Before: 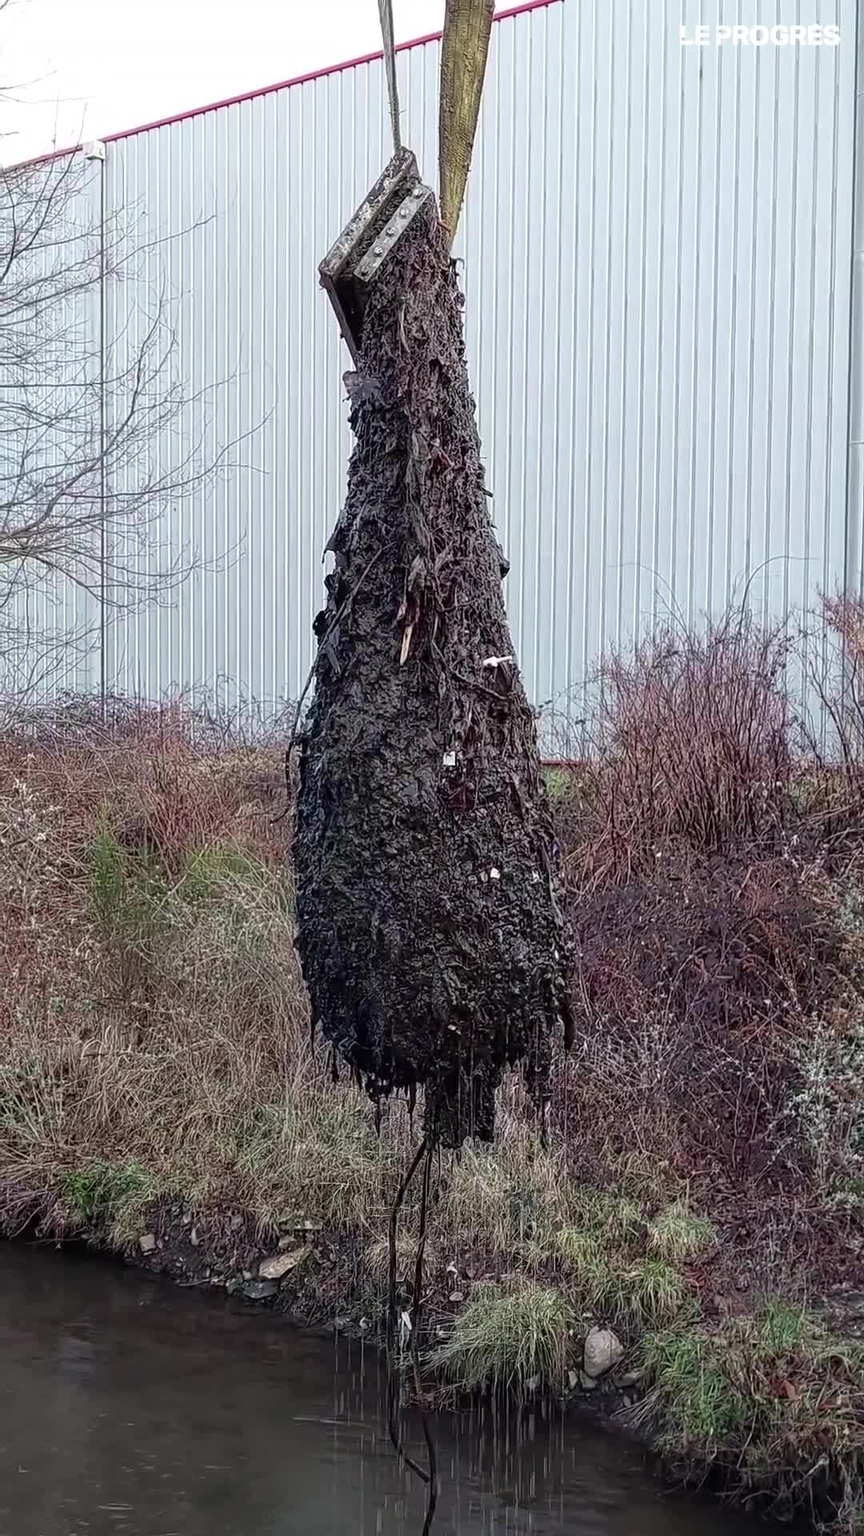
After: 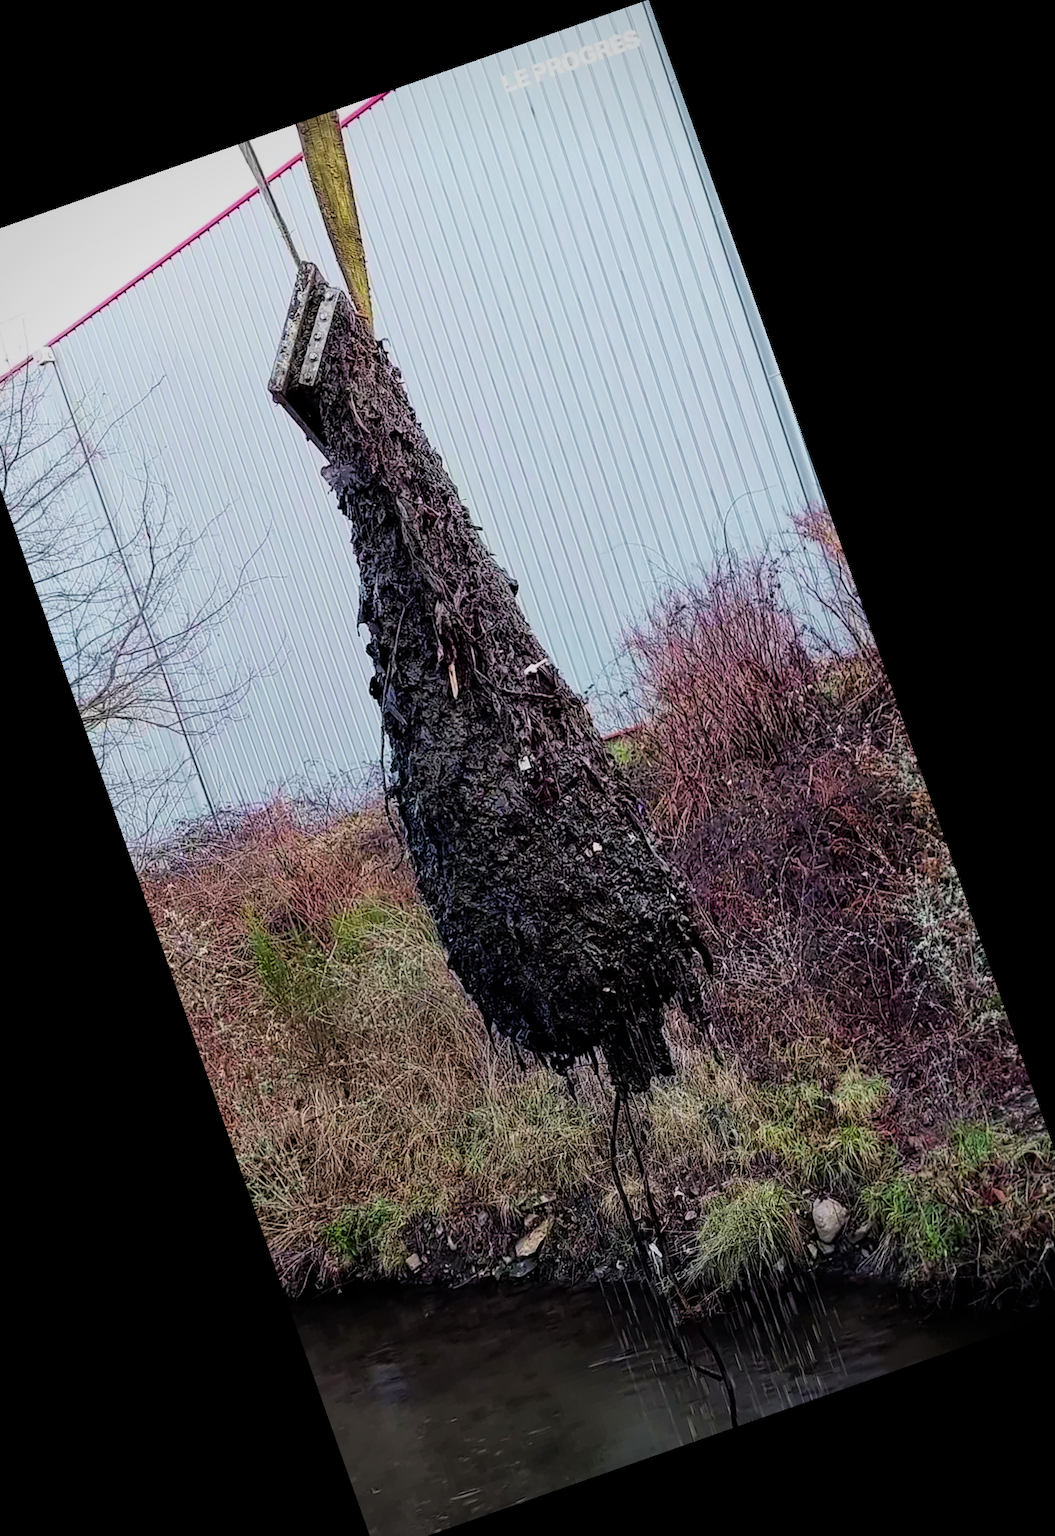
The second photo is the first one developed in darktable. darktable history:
color contrast: green-magenta contrast 1.55, blue-yellow contrast 1.83
crop and rotate: angle 19.43°, left 6.812%, right 4.125%, bottom 1.087%
vignetting: on, module defaults
filmic rgb: black relative exposure -7.65 EV, white relative exposure 4.56 EV, hardness 3.61, contrast 1.25
